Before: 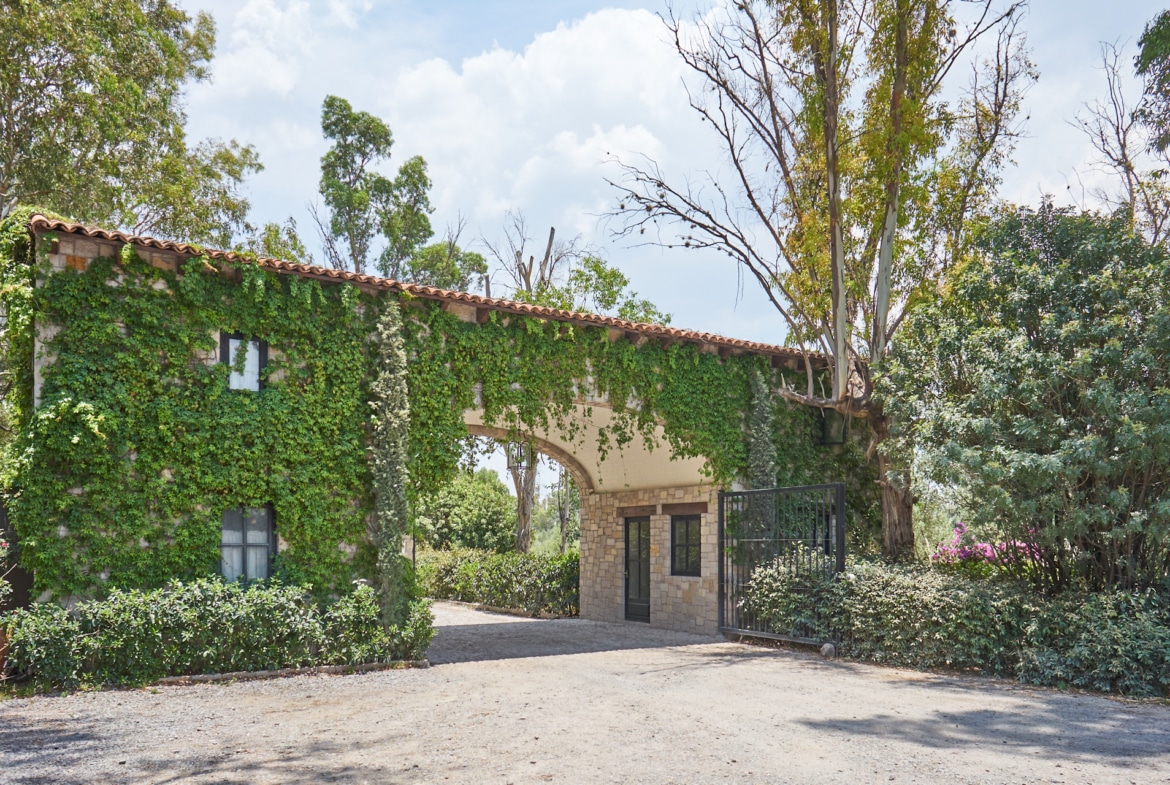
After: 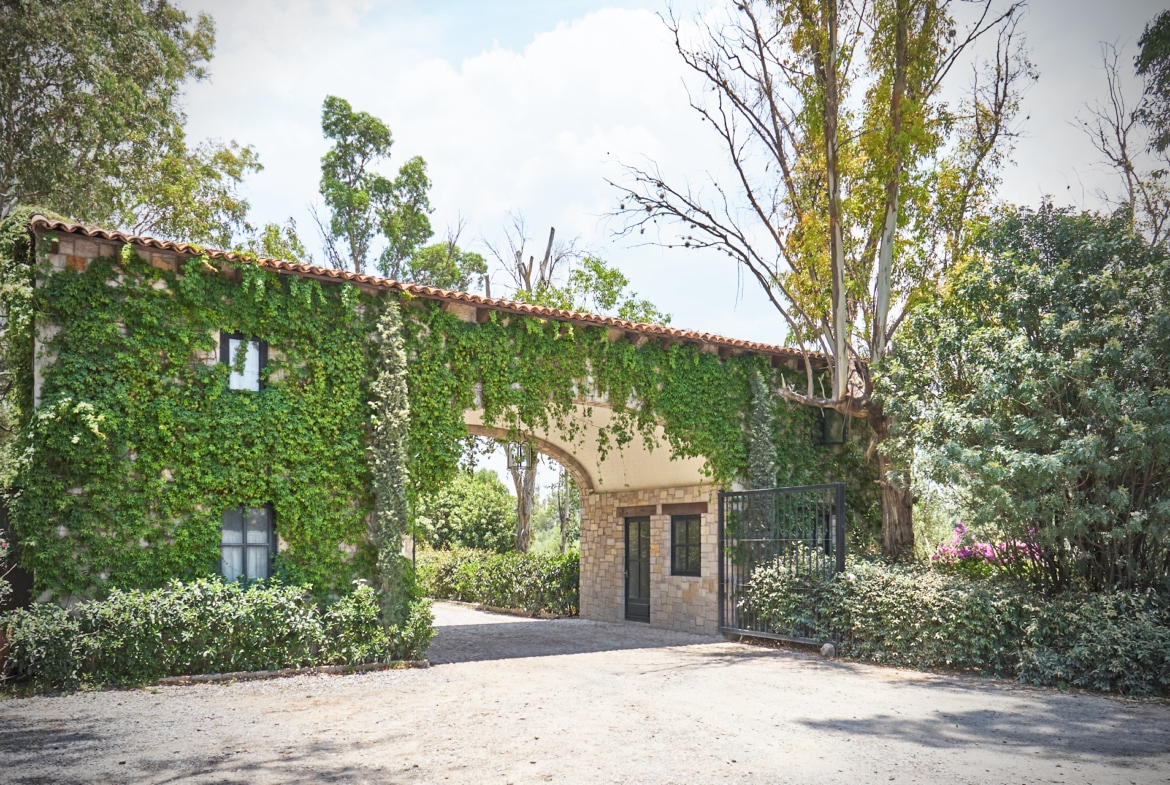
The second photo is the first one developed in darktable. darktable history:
base curve: curves: ch0 [(0, 0) (0.688, 0.865) (1, 1)], preserve colors none
vignetting: fall-off start 75%, brightness -0.692, width/height ratio 1.084
